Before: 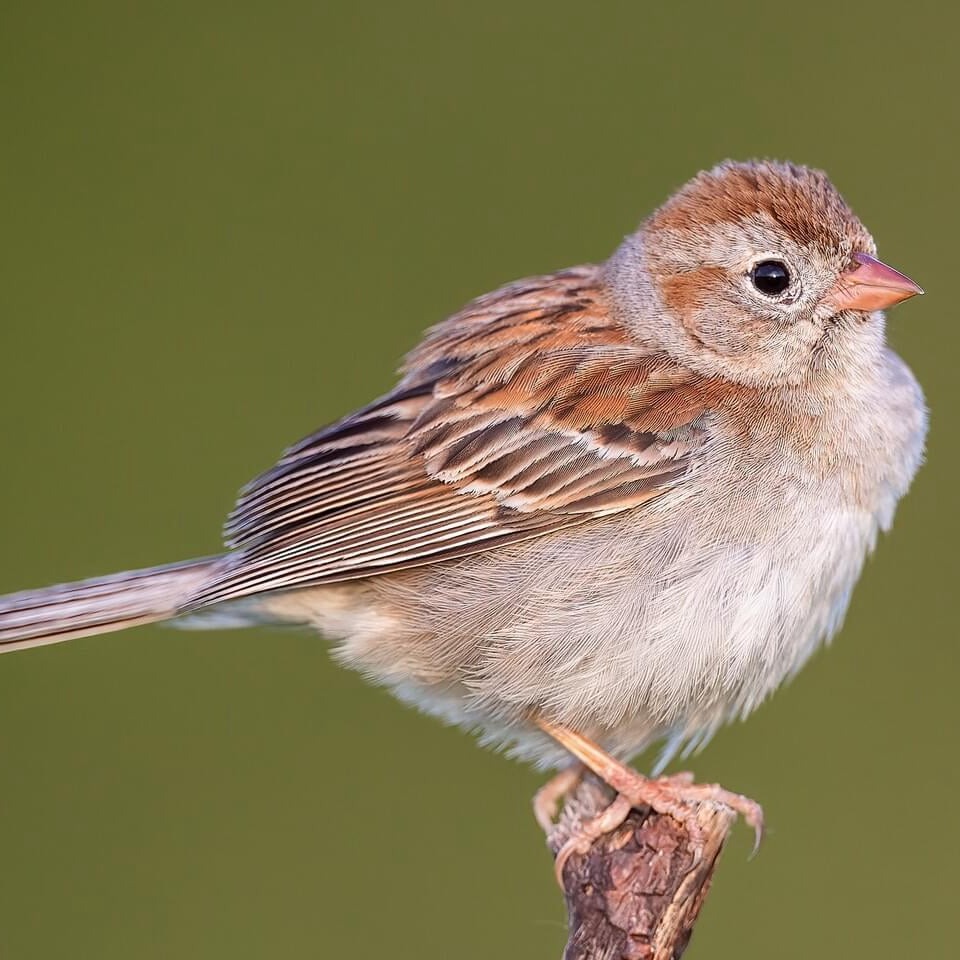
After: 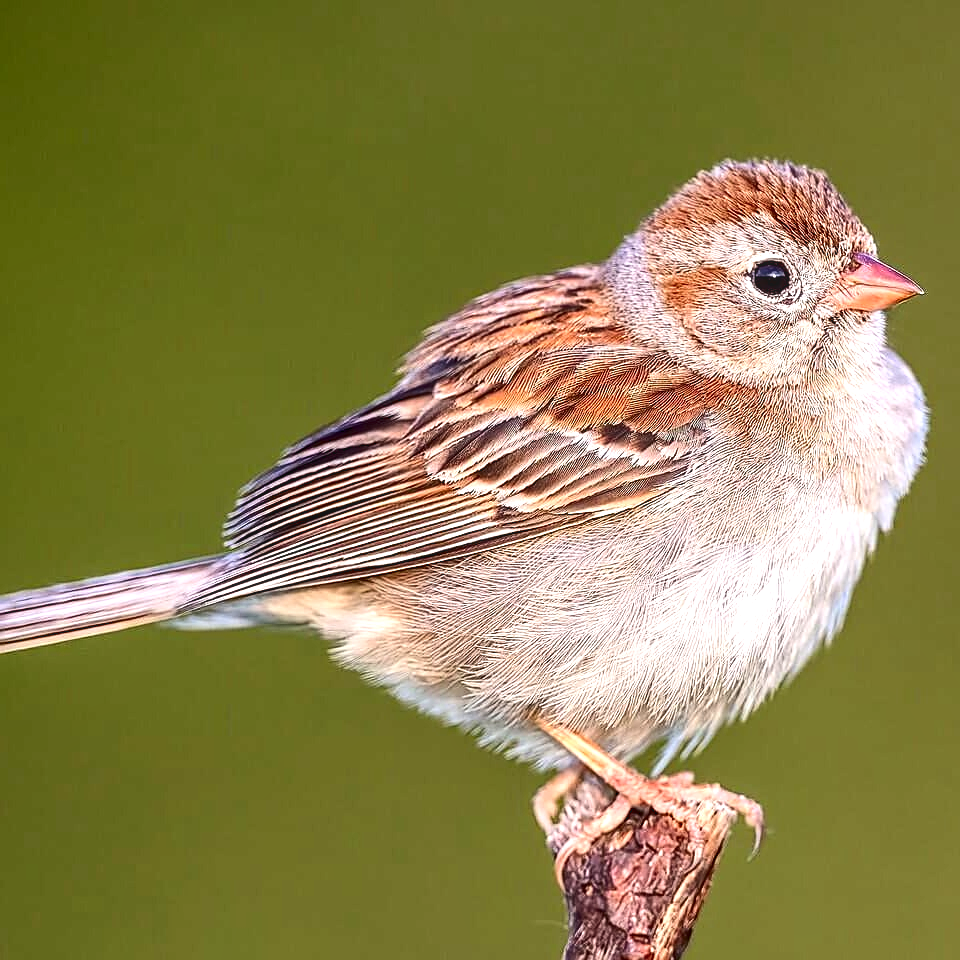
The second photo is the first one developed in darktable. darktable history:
exposure: black level correction 0.001, exposure 0.5 EV, compensate exposure bias true, compensate highlight preservation false
local contrast: on, module defaults
contrast brightness saturation: contrast 0.19, brightness -0.11, saturation 0.21
sharpen: on, module defaults
